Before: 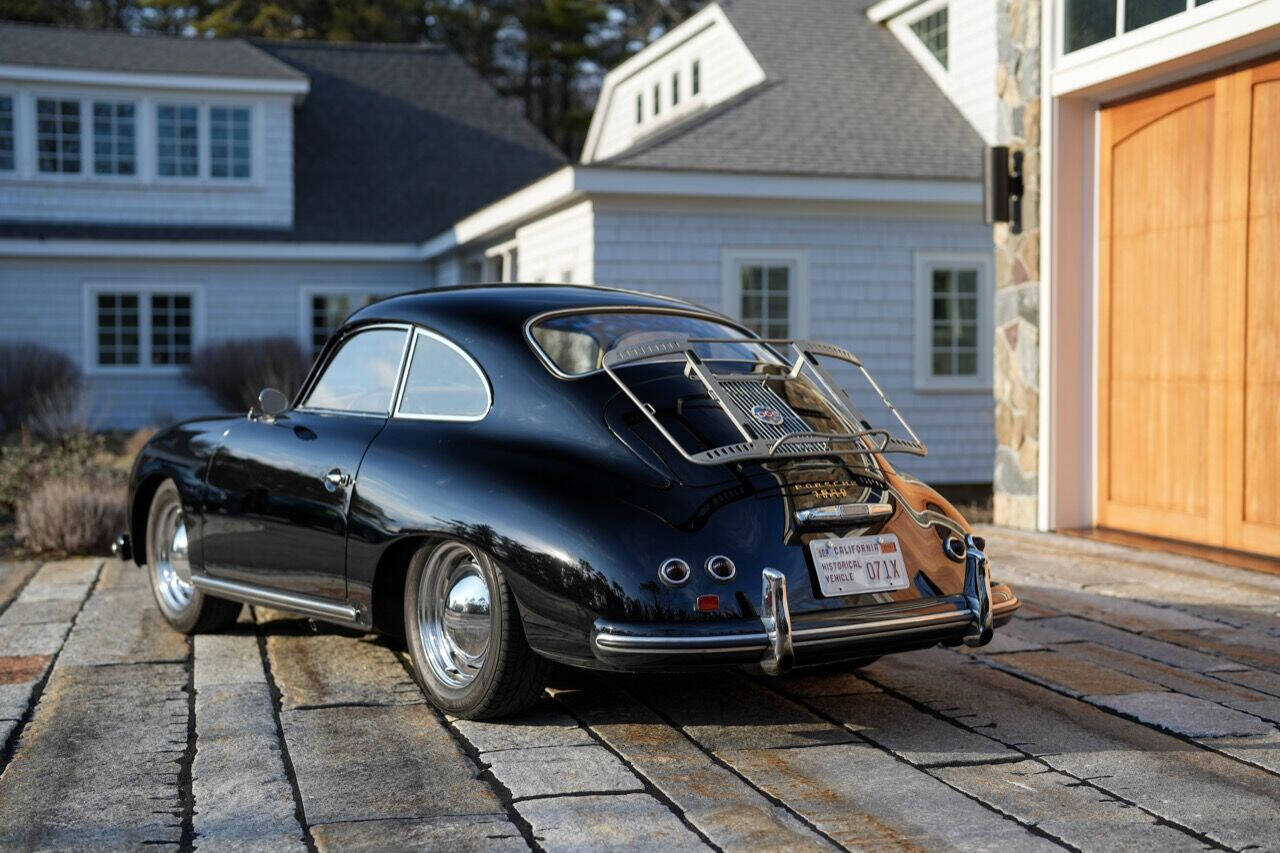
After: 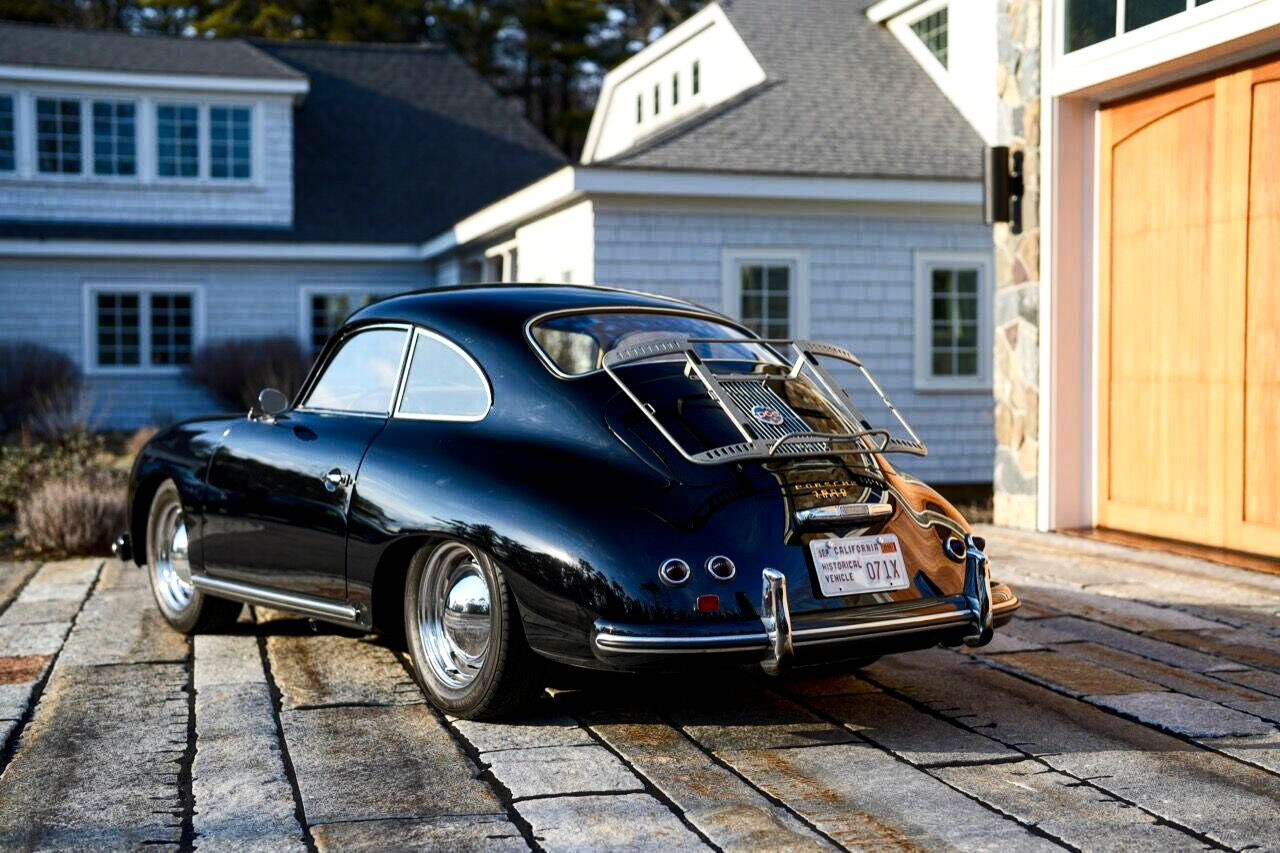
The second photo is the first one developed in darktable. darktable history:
local contrast: highlights 100%, shadows 100%, detail 120%, midtone range 0.2
color balance rgb: linear chroma grading › shadows 32%, linear chroma grading › global chroma -2%, linear chroma grading › mid-tones 4%, perceptual saturation grading › global saturation -2%, perceptual saturation grading › highlights -8%, perceptual saturation grading › mid-tones 8%, perceptual saturation grading › shadows 4%, perceptual brilliance grading › highlights 8%, perceptual brilliance grading › mid-tones 4%, perceptual brilliance grading › shadows 2%, global vibrance 16%, saturation formula JzAzBz (2021)
contrast brightness saturation: contrast 0.22
